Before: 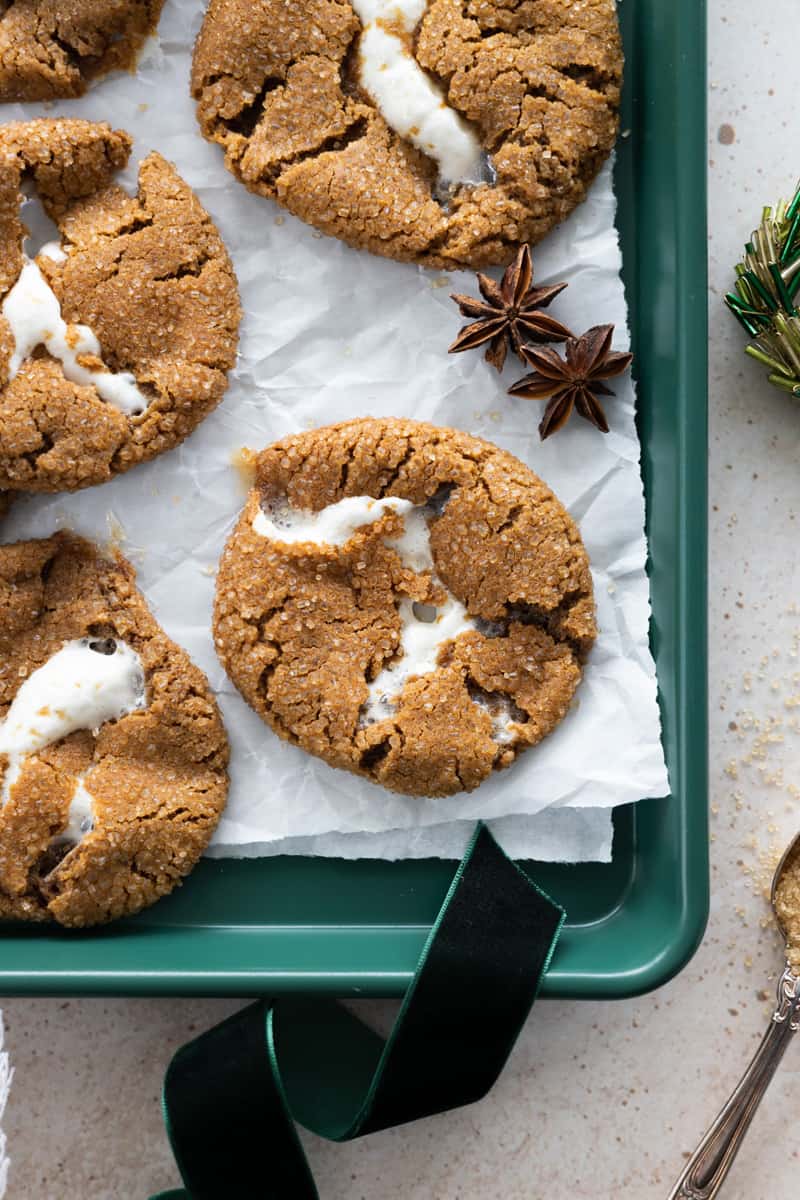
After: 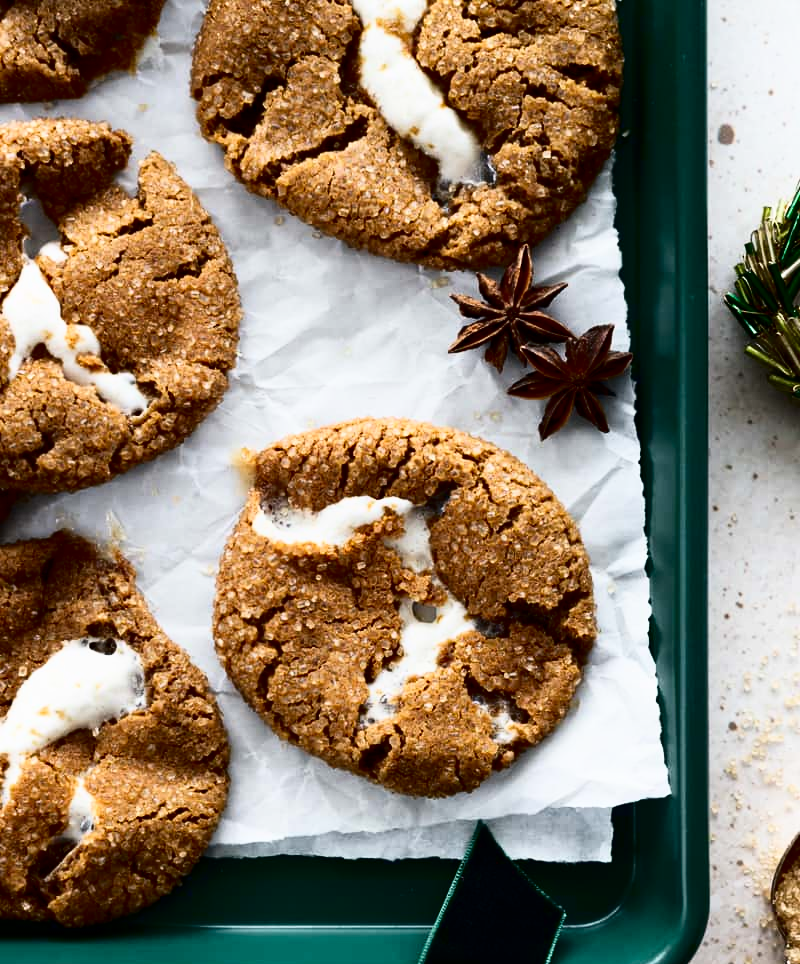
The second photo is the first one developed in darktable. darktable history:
contrast brightness saturation: contrast 0.2, brightness -0.11, saturation 0.1
rotate and perspective: automatic cropping off
crop: bottom 19.644%
shadows and highlights: shadows -62.32, white point adjustment -5.22, highlights 61.59
